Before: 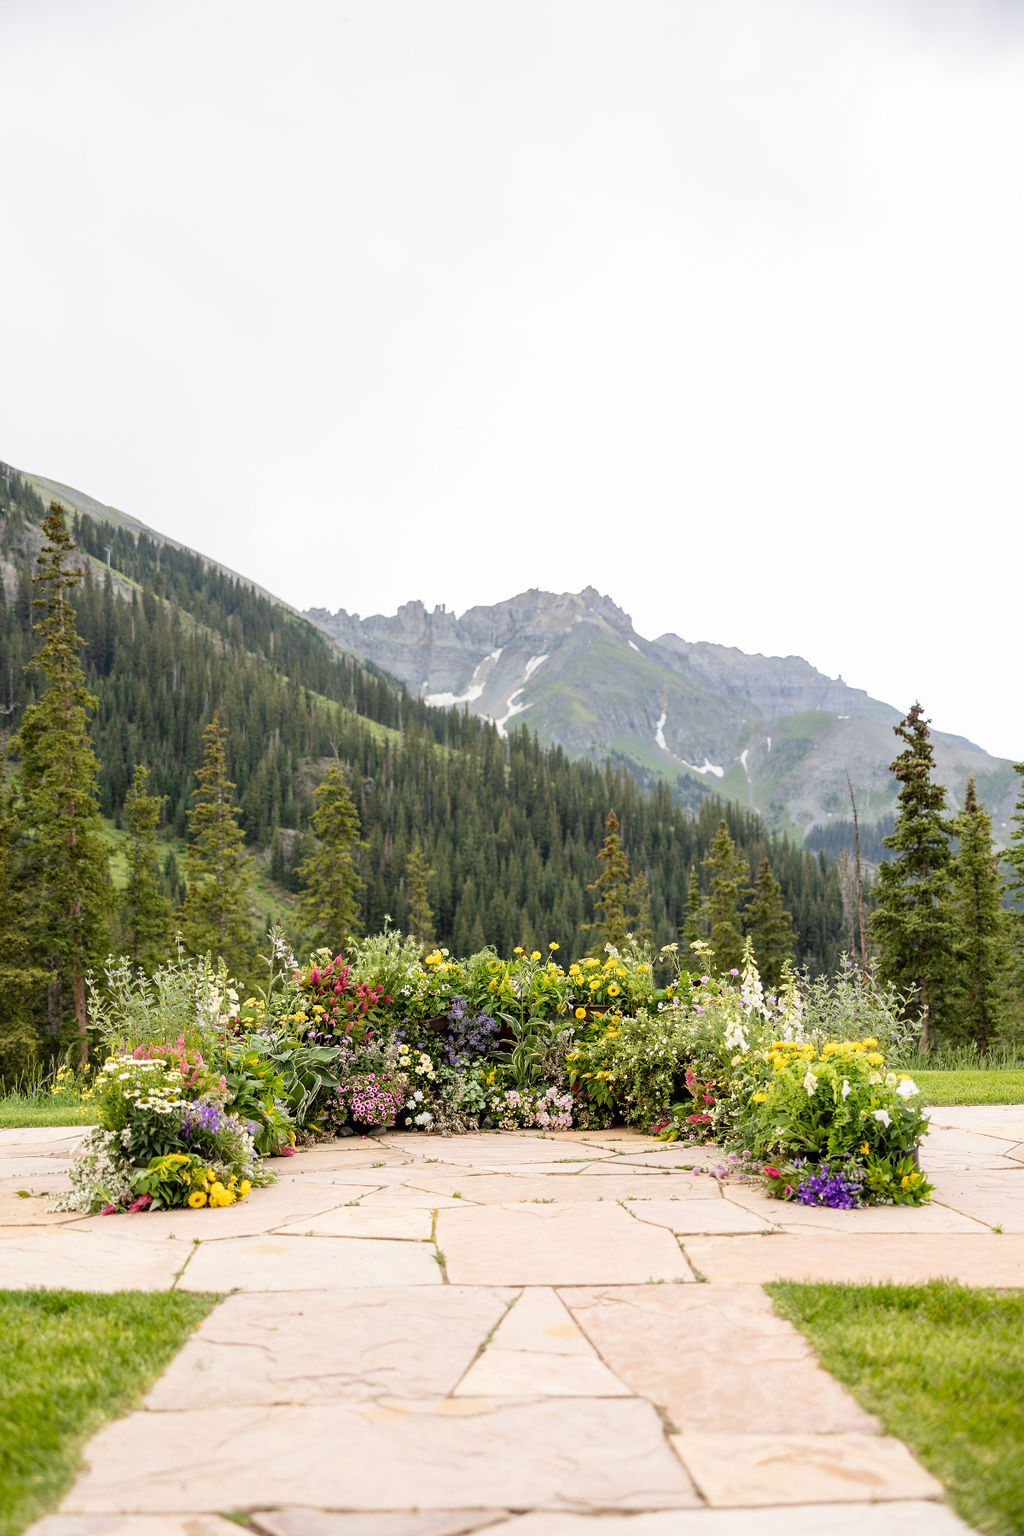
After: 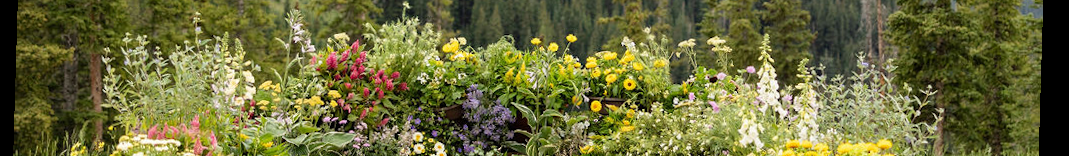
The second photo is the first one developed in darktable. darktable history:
crop and rotate: top 59.084%, bottom 30.916%
rotate and perspective: rotation 1.72°, automatic cropping off
